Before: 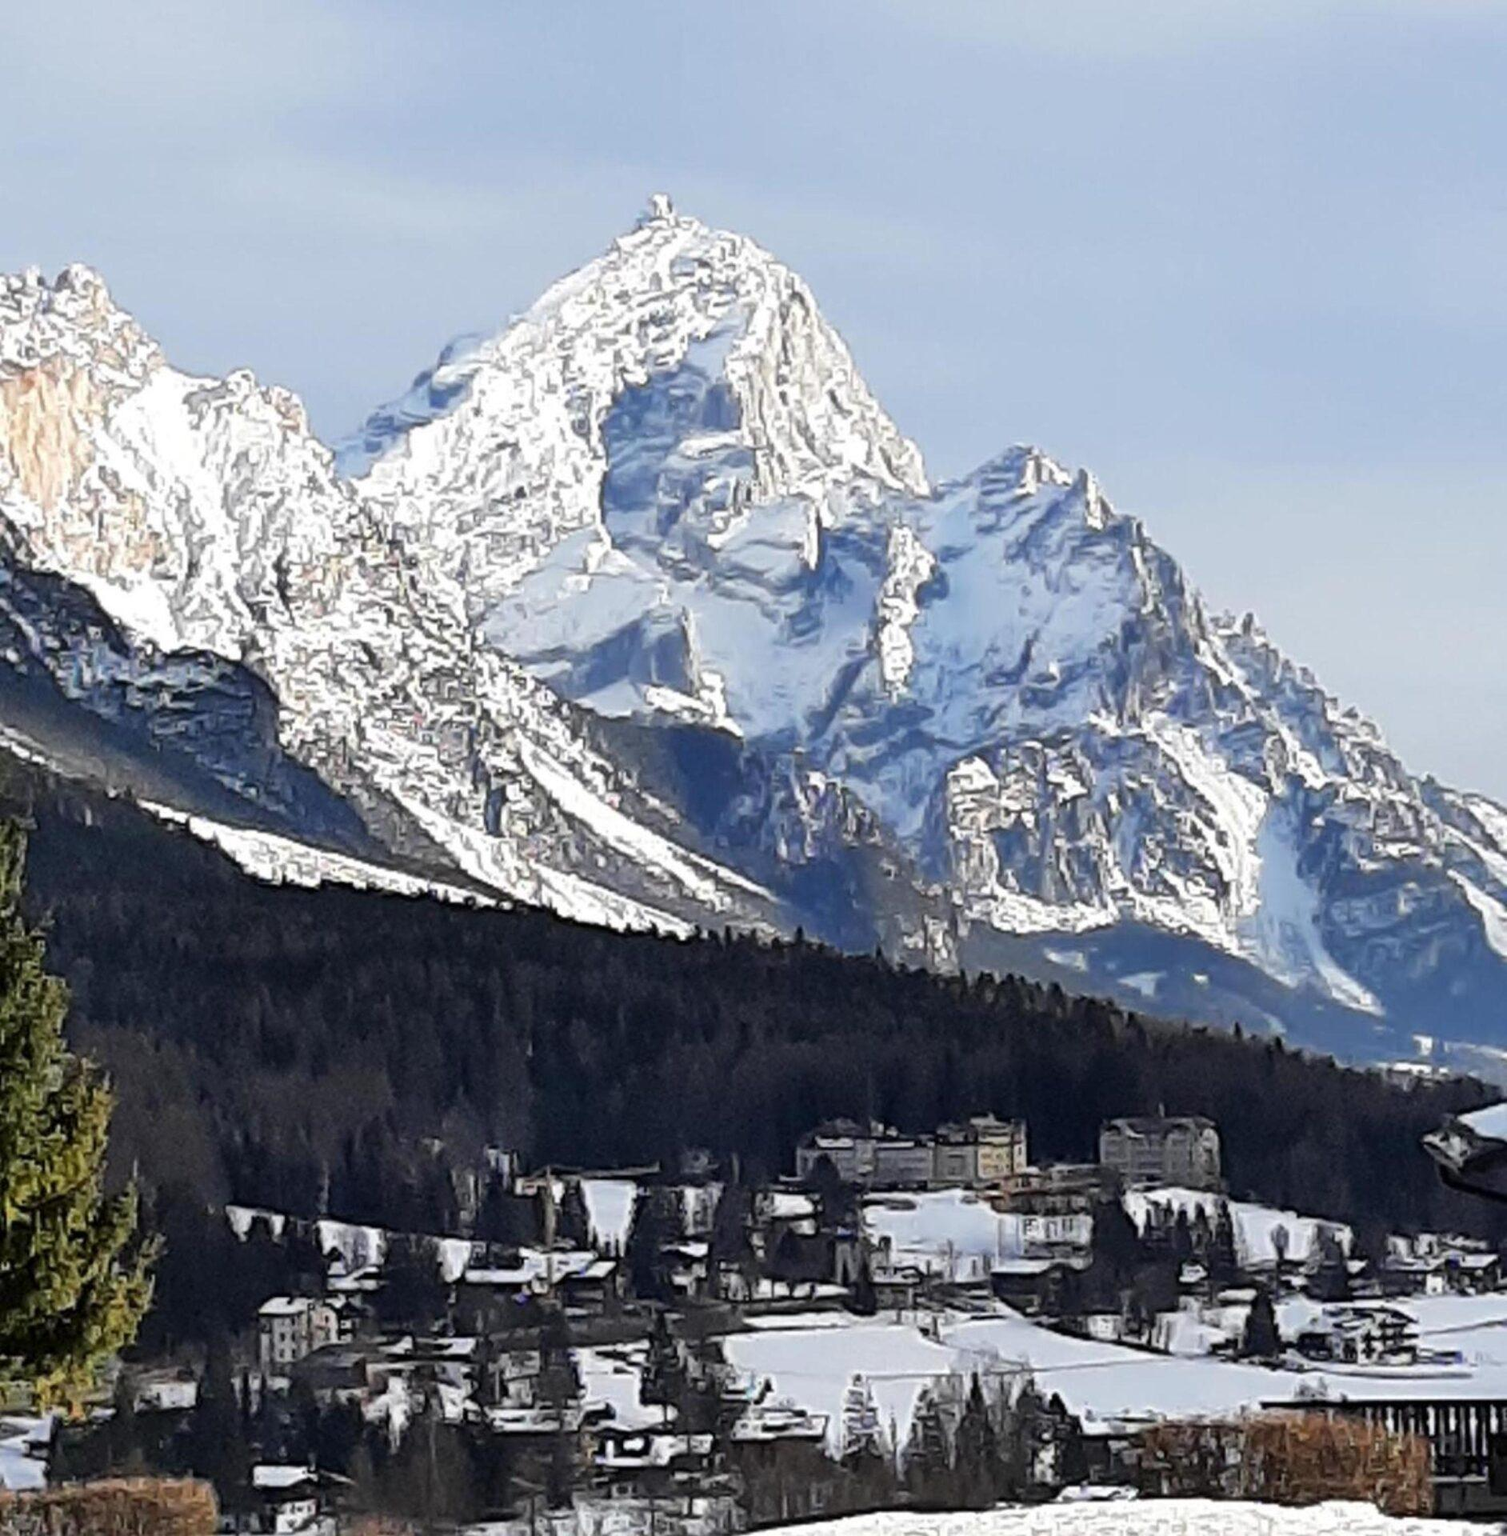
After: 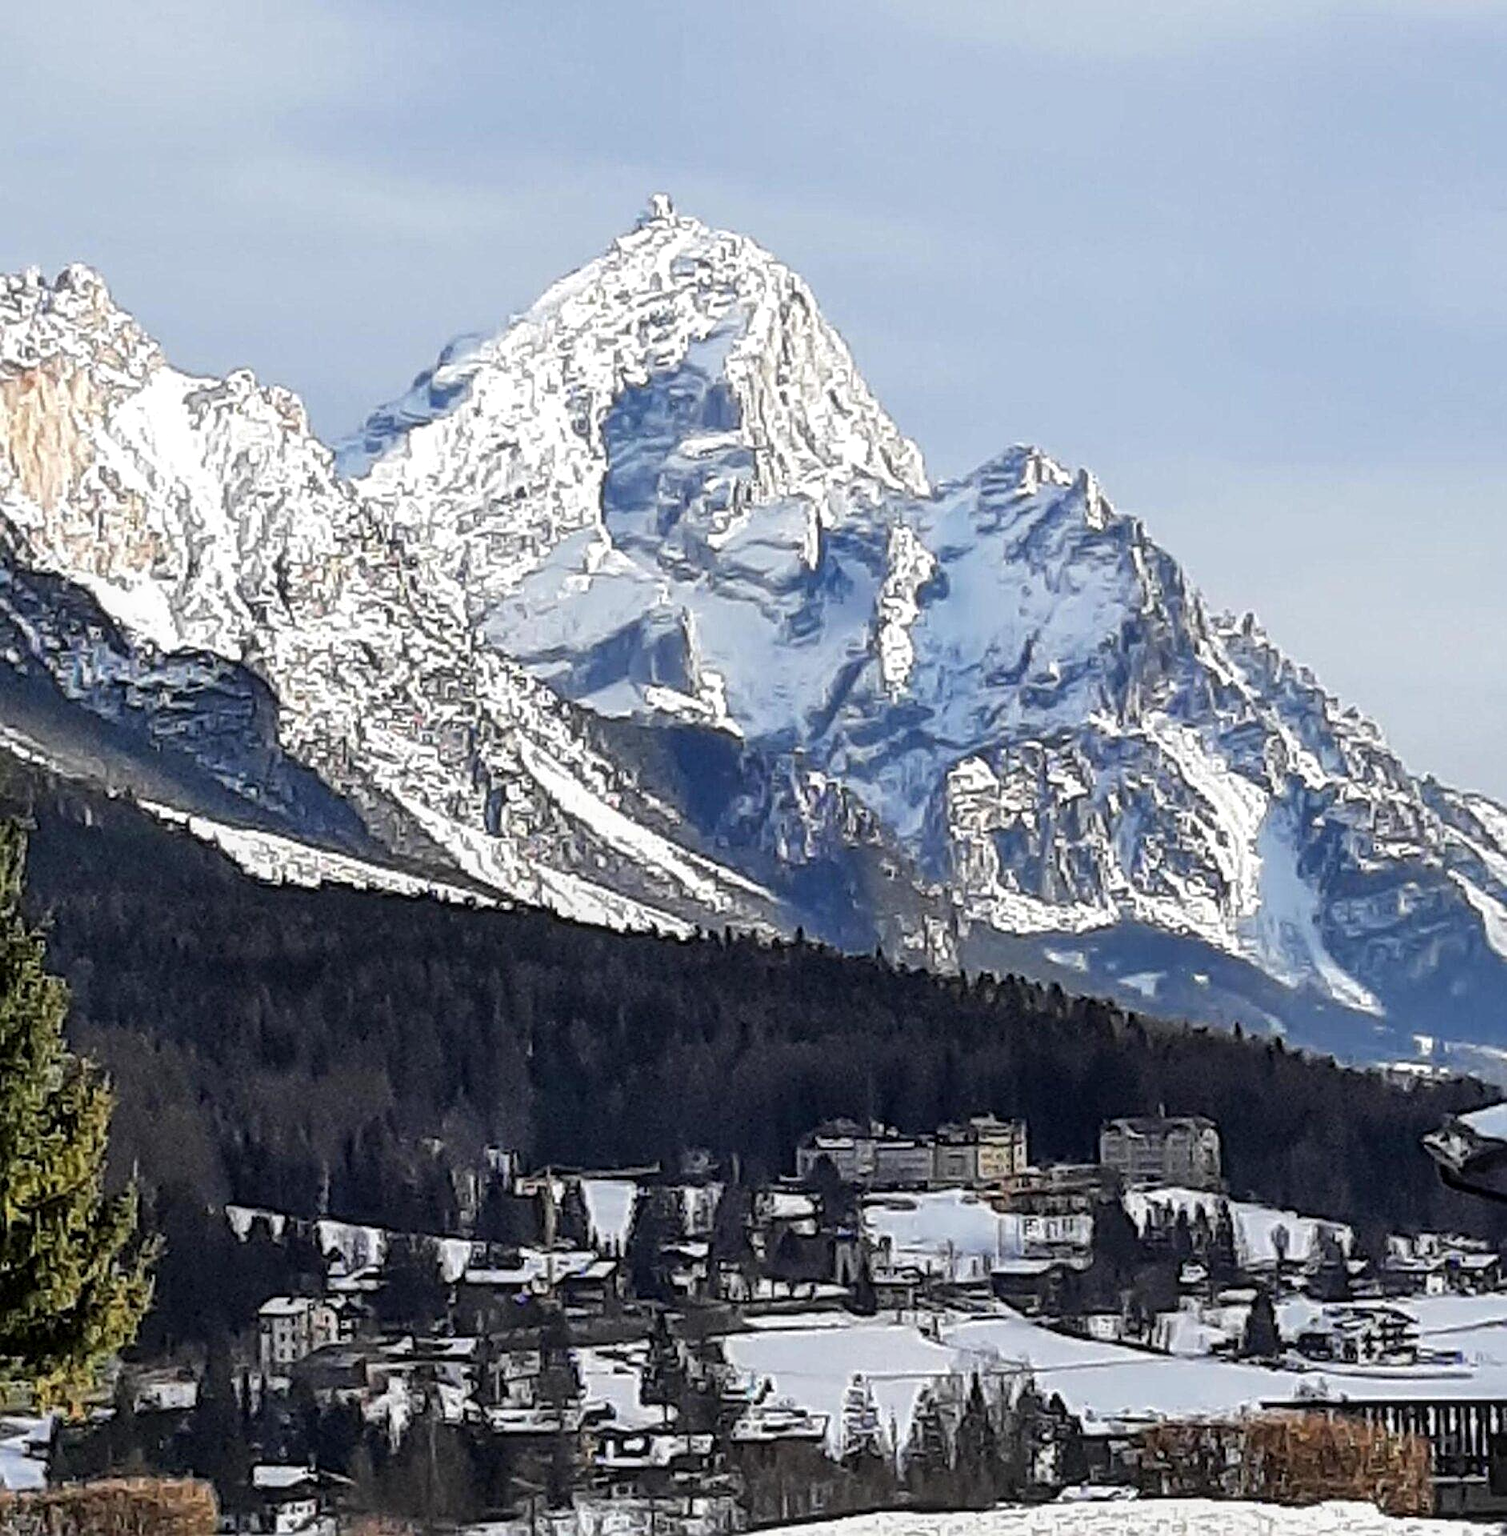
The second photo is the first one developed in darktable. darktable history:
sharpen: radius 1.963
local contrast: on, module defaults
